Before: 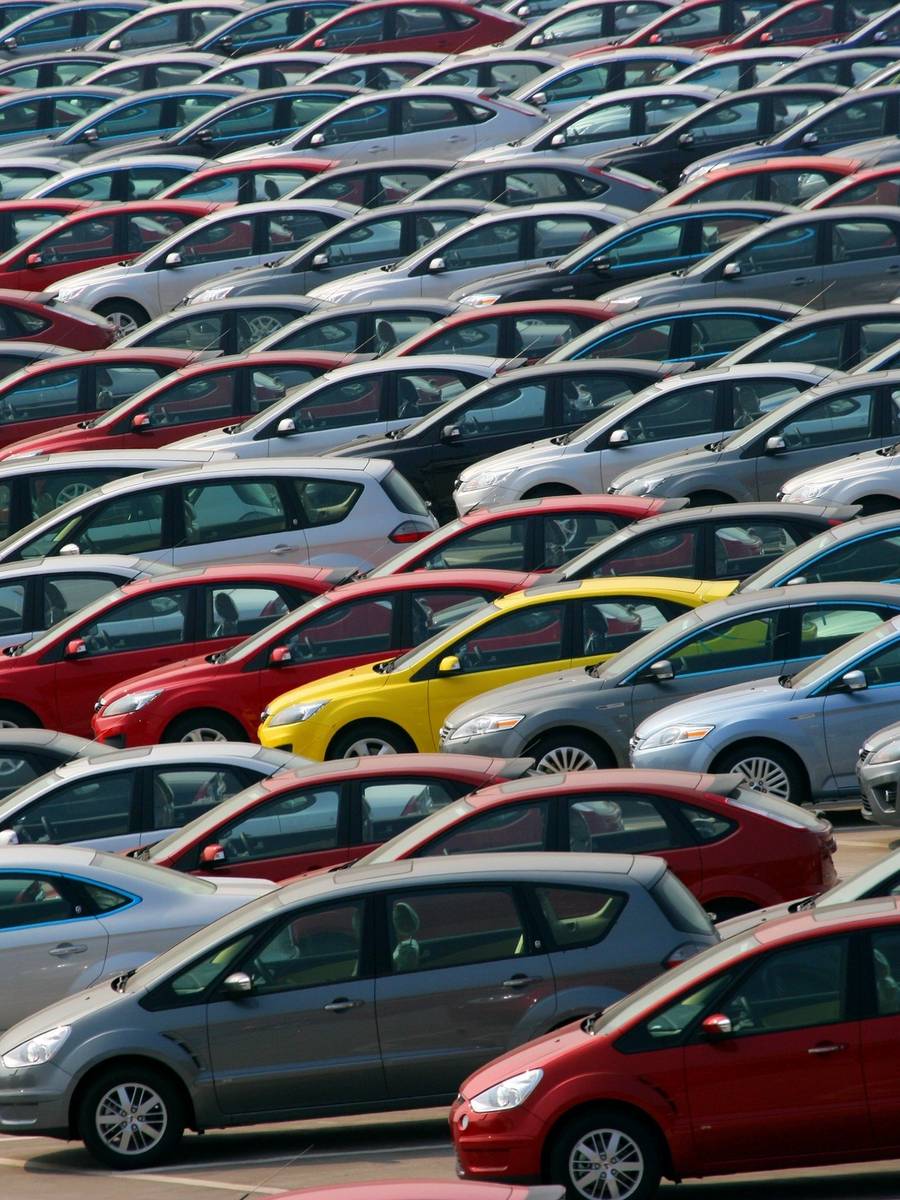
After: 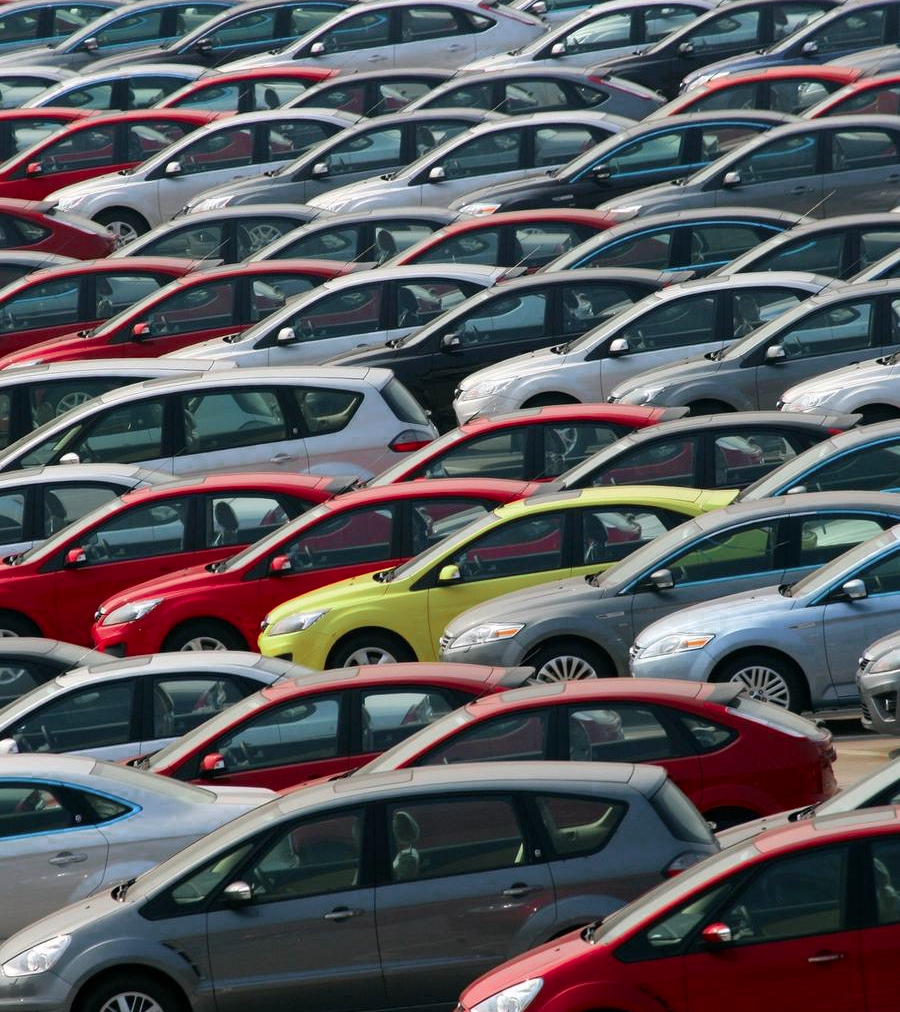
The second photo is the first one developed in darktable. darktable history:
crop: top 7.609%, bottom 8.03%
color zones: curves: ch0 [(0, 0.466) (0.128, 0.466) (0.25, 0.5) (0.375, 0.456) (0.5, 0.5) (0.625, 0.5) (0.737, 0.652) (0.875, 0.5)]; ch1 [(0, 0.603) (0.125, 0.618) (0.261, 0.348) (0.372, 0.353) (0.497, 0.363) (0.611, 0.45) (0.731, 0.427) (0.875, 0.518) (0.998, 0.652)]; ch2 [(0, 0.559) (0.125, 0.451) (0.253, 0.564) (0.37, 0.578) (0.5, 0.466) (0.625, 0.471) (0.731, 0.471) (0.88, 0.485)]
